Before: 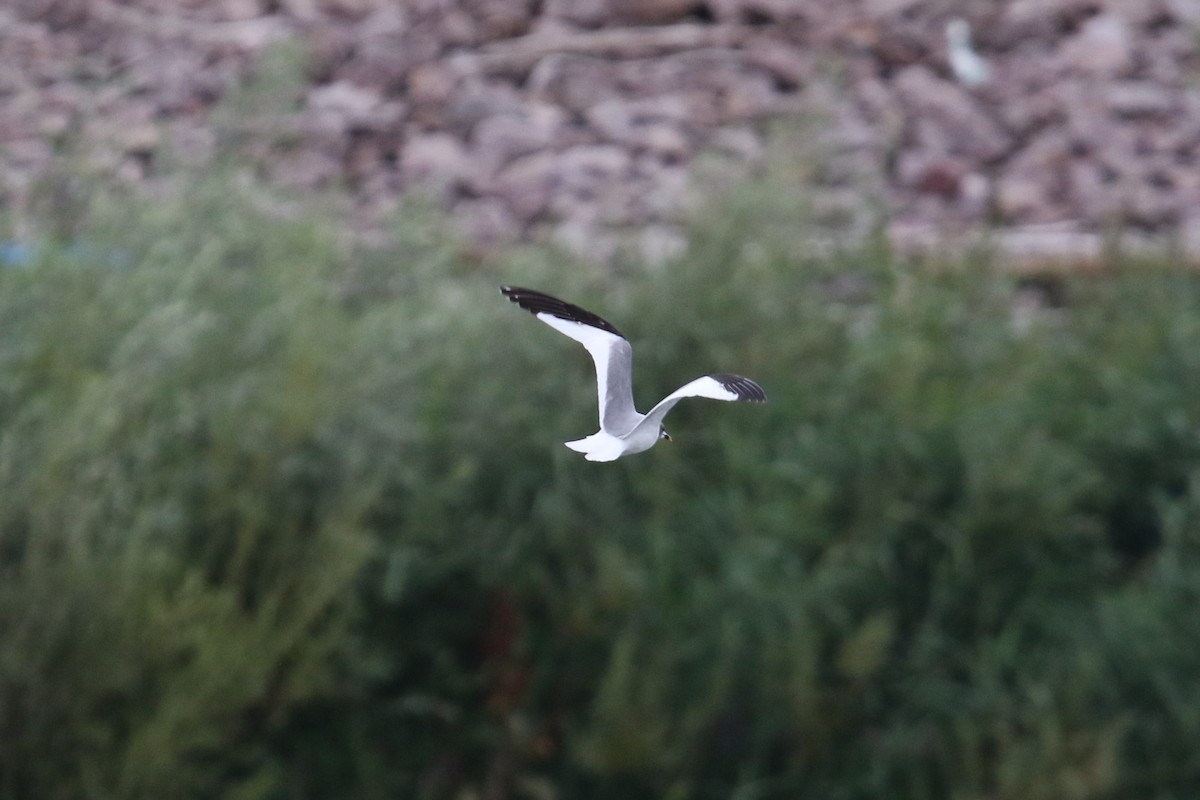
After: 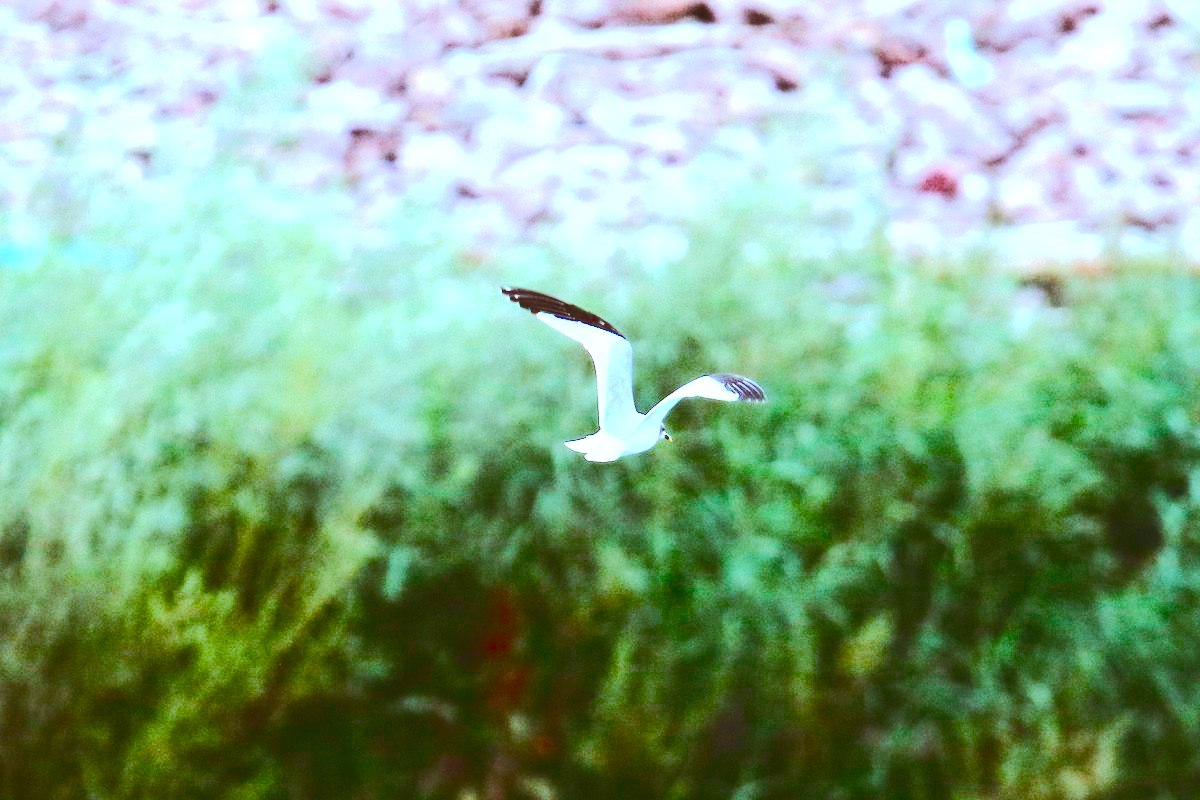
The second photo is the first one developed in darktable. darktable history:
contrast brightness saturation: contrast 0.15, brightness -0.01, saturation 0.103
color balance rgb: linear chroma grading › mid-tones 7.546%, perceptual saturation grading › global saturation 53.857%, perceptual saturation grading › highlights -50.525%, perceptual saturation grading › mid-tones 40.519%, perceptual saturation grading › shadows 30.493%, perceptual brilliance grading › highlights 8.424%, perceptual brilliance grading › mid-tones 3.329%, perceptual brilliance grading › shadows 1.417%, global vibrance 6.989%, saturation formula JzAzBz (2021)
tone curve: curves: ch0 [(0, 0) (0.003, 0.13) (0.011, 0.13) (0.025, 0.134) (0.044, 0.136) (0.069, 0.139) (0.1, 0.144) (0.136, 0.151) (0.177, 0.171) (0.224, 0.2) (0.277, 0.247) (0.335, 0.318) (0.399, 0.412) (0.468, 0.536) (0.543, 0.659) (0.623, 0.746) (0.709, 0.812) (0.801, 0.871) (0.898, 0.915) (1, 1)], color space Lab, linked channels, preserve colors none
color correction: highlights a* -14.1, highlights b* -16.89, shadows a* 10.08, shadows b* 28.78
exposure: black level correction 0, exposure 1.685 EV, compensate highlight preservation false
